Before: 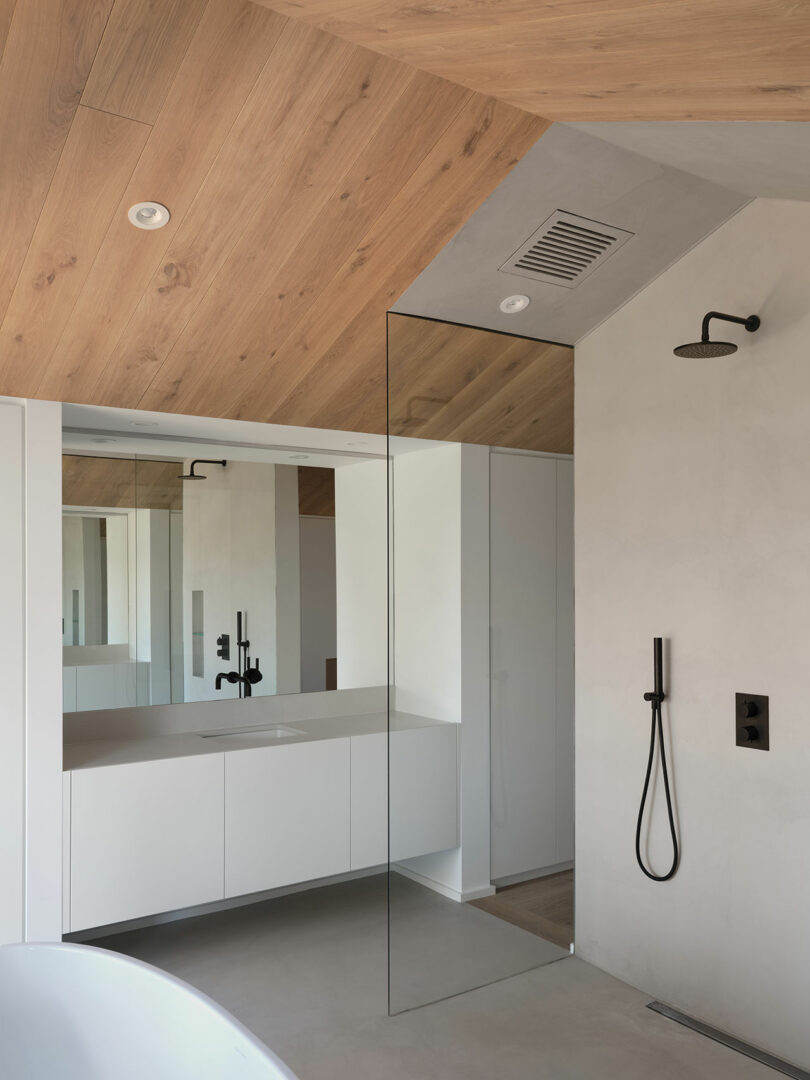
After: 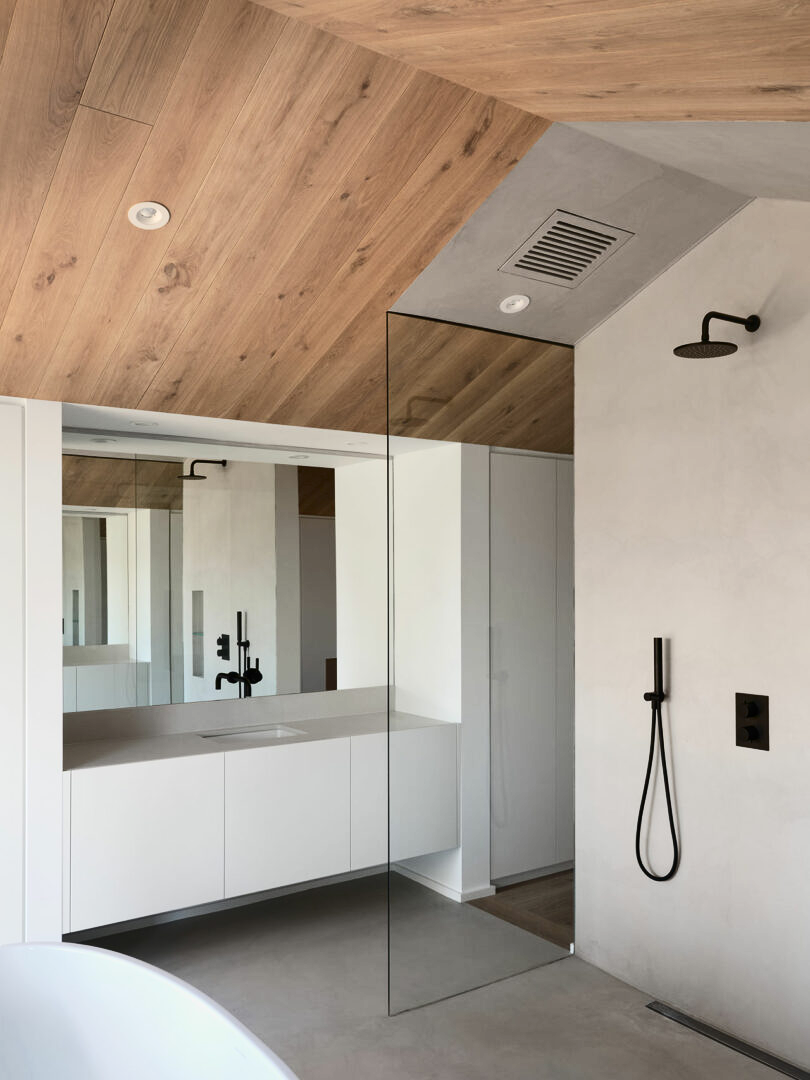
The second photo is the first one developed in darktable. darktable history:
contrast brightness saturation: contrast 0.283
